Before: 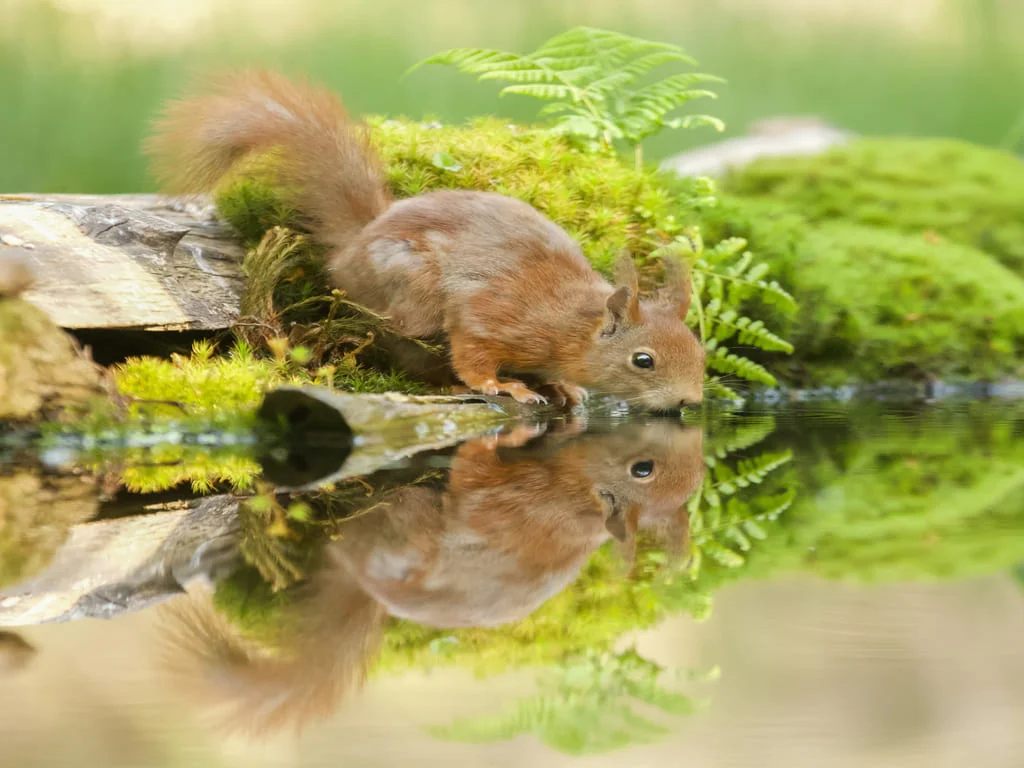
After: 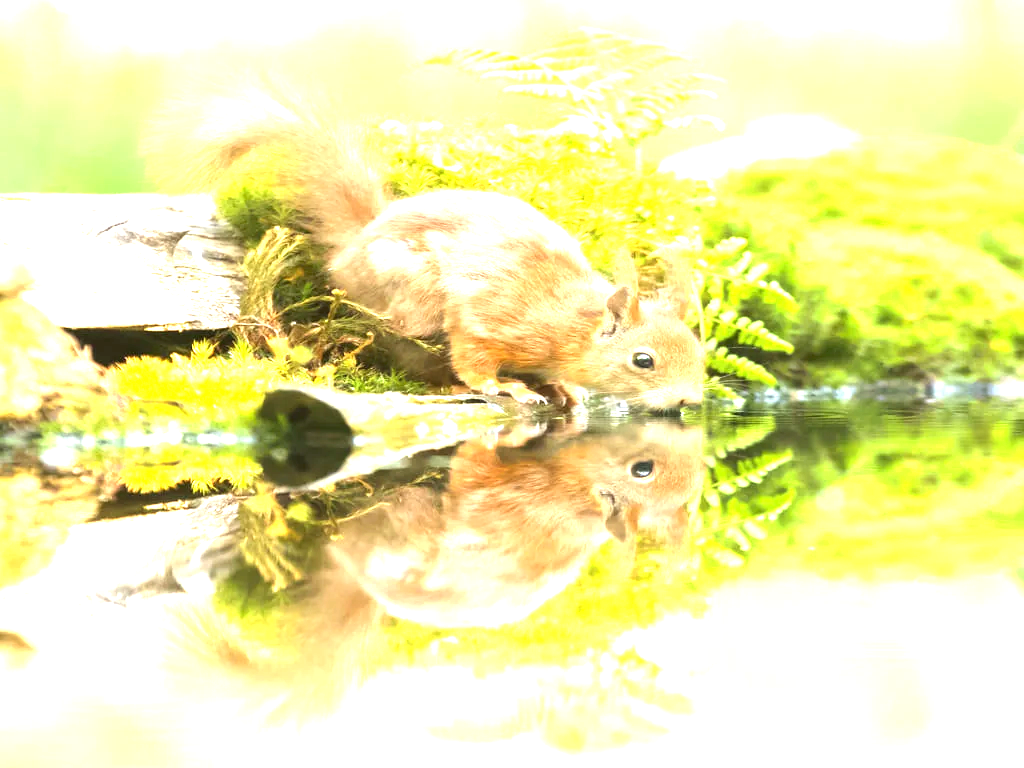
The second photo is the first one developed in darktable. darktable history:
exposure: black level correction 0, exposure 1.965 EV, compensate exposure bias true, compensate highlight preservation false
